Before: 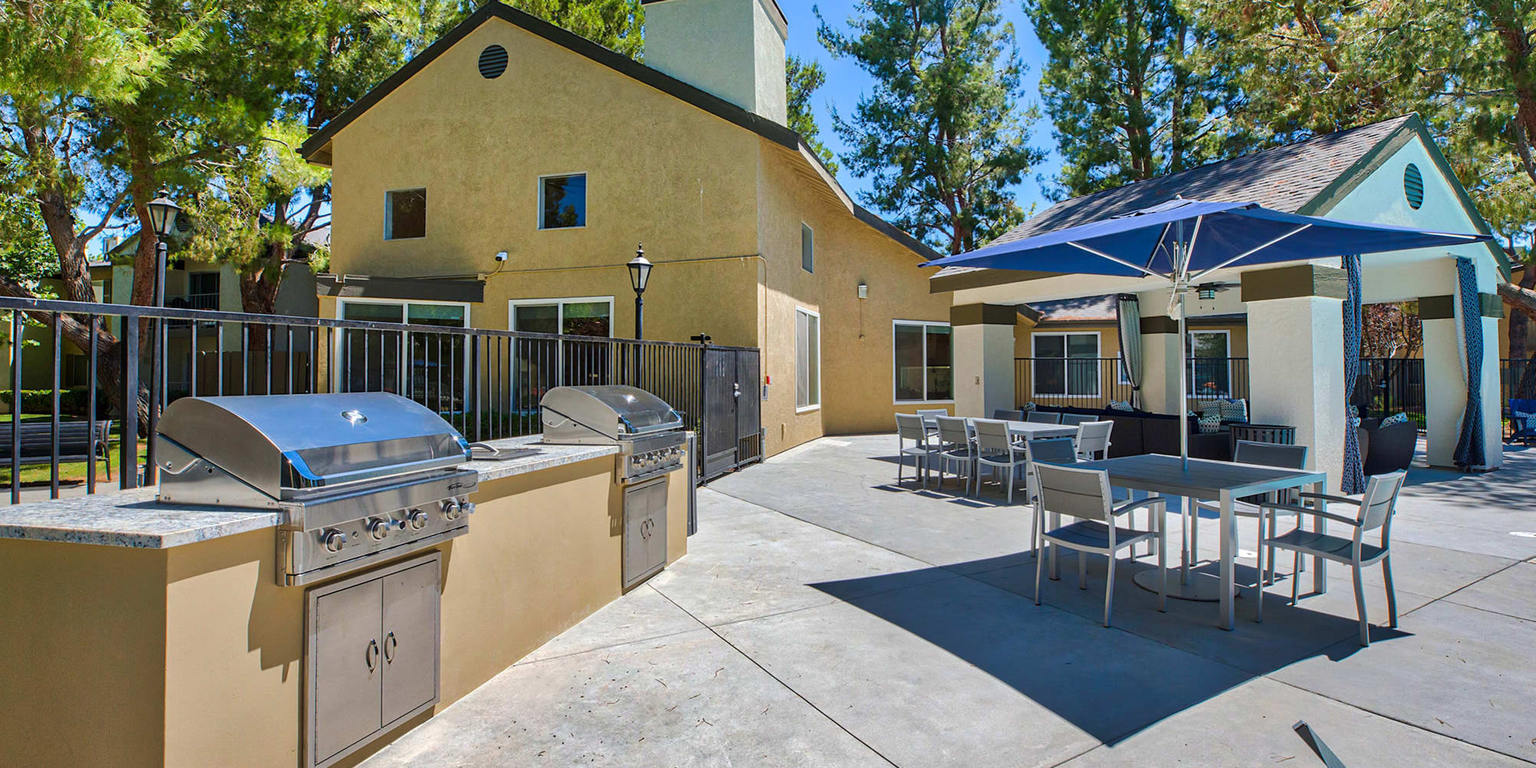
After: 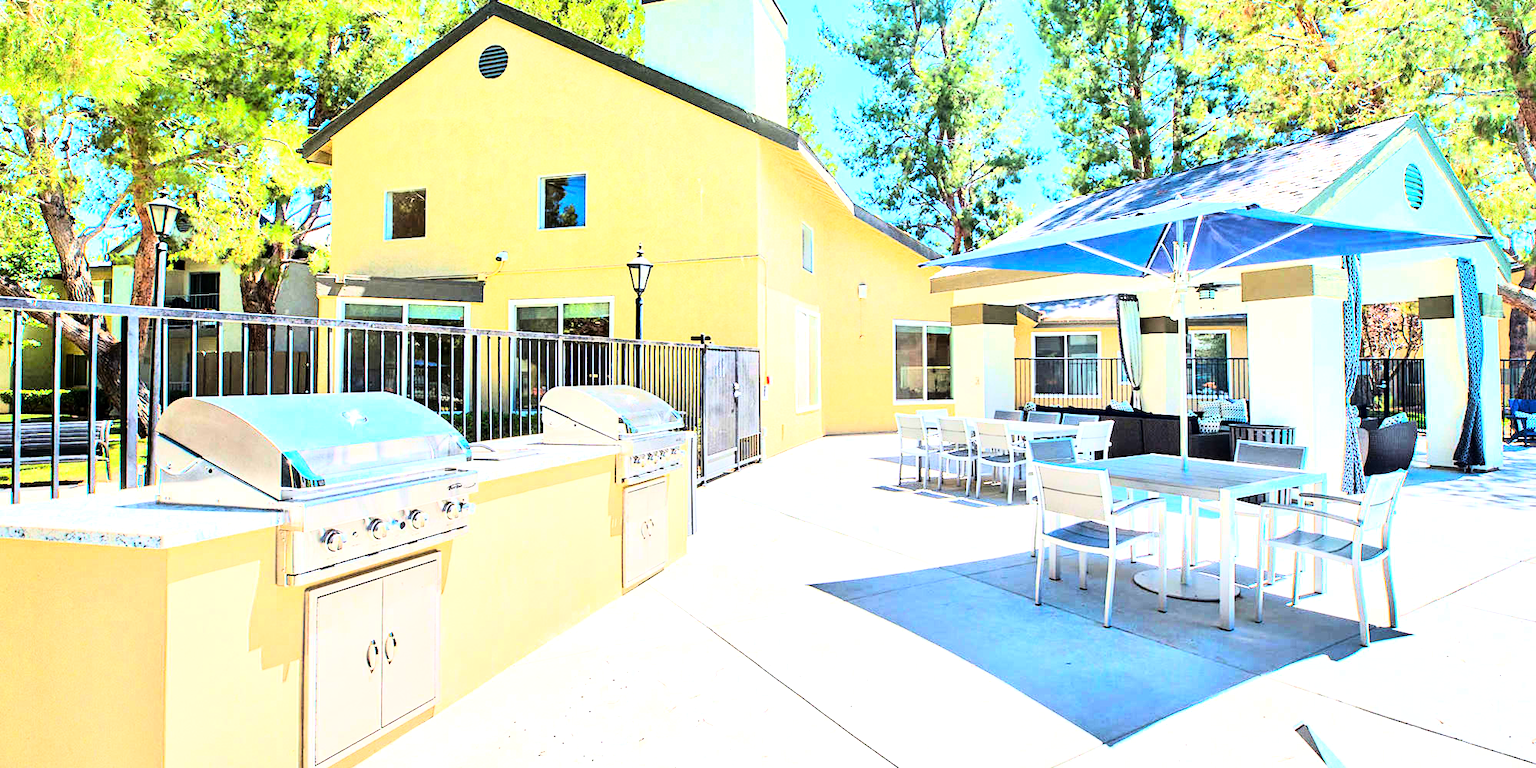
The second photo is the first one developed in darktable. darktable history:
rgb curve: curves: ch0 [(0, 0) (0.21, 0.15) (0.24, 0.21) (0.5, 0.75) (0.75, 0.96) (0.89, 0.99) (1, 1)]; ch1 [(0, 0.02) (0.21, 0.13) (0.25, 0.2) (0.5, 0.67) (0.75, 0.9) (0.89, 0.97) (1, 1)]; ch2 [(0, 0.02) (0.21, 0.13) (0.25, 0.2) (0.5, 0.67) (0.75, 0.9) (0.89, 0.97) (1, 1)], compensate middle gray true
exposure: black level correction 0.001, exposure 1.822 EV, compensate exposure bias true, compensate highlight preservation false
